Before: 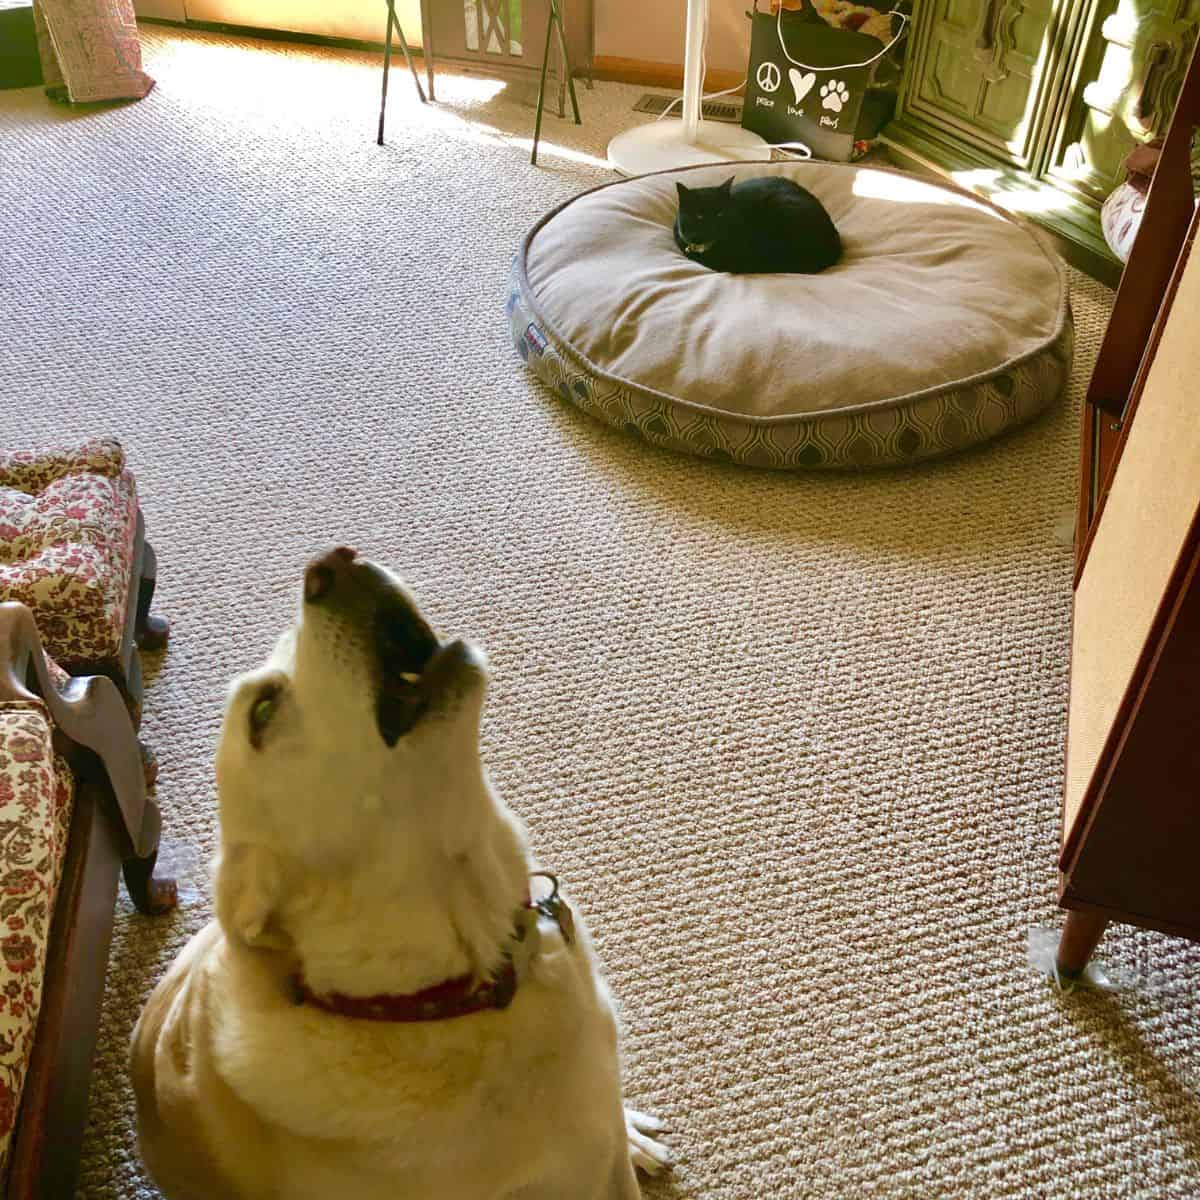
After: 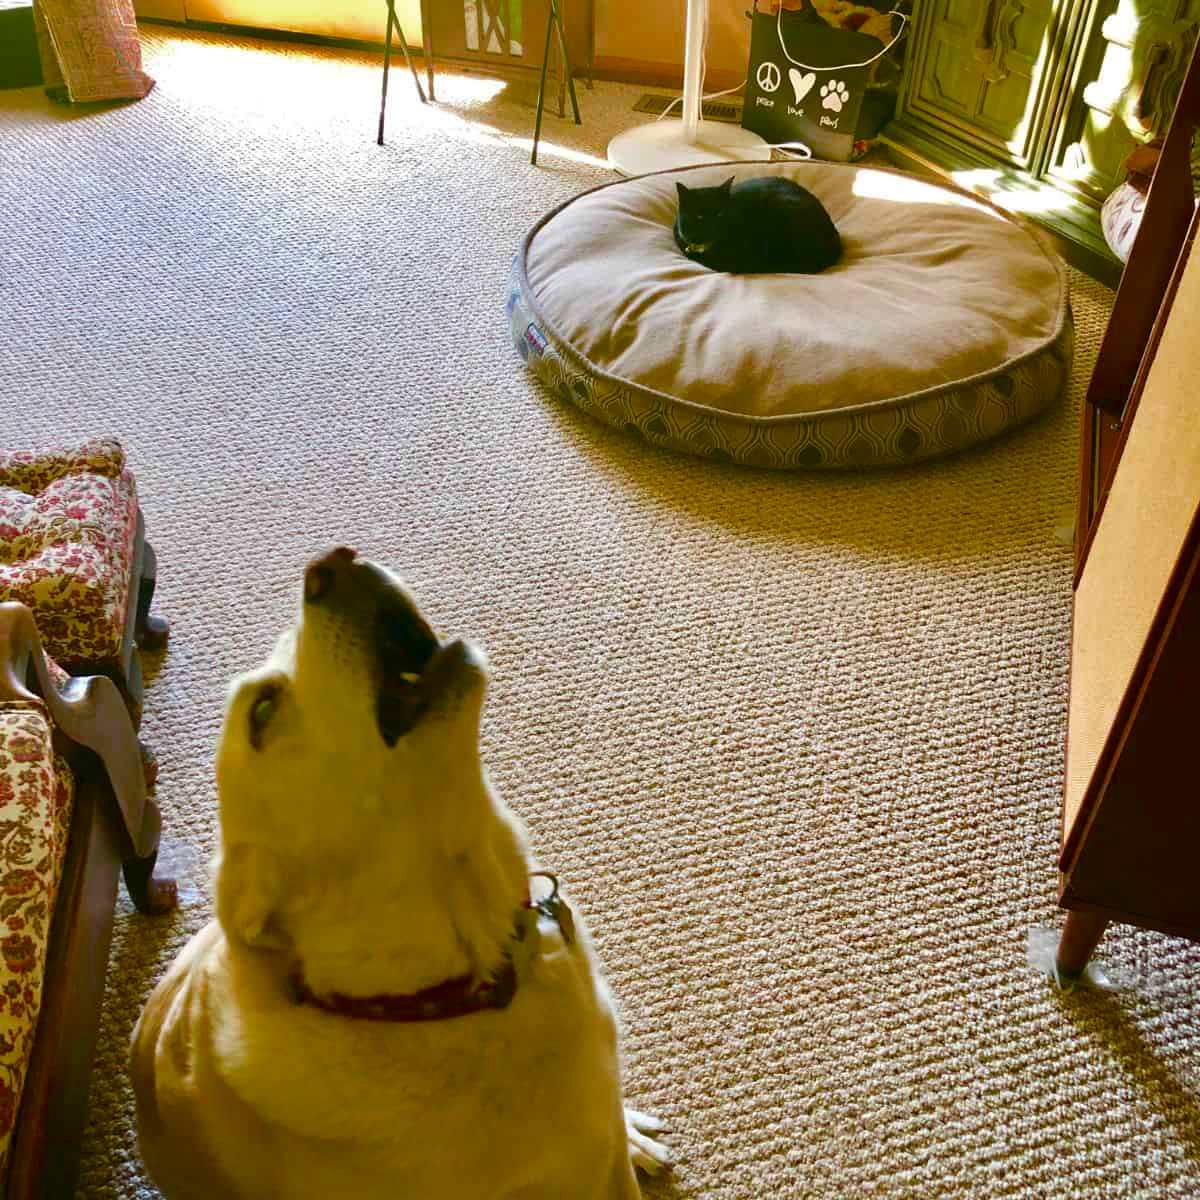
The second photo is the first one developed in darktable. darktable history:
color balance rgb: linear chroma grading › global chroma 8.957%, perceptual saturation grading › global saturation 19.661%, saturation formula JzAzBz (2021)
